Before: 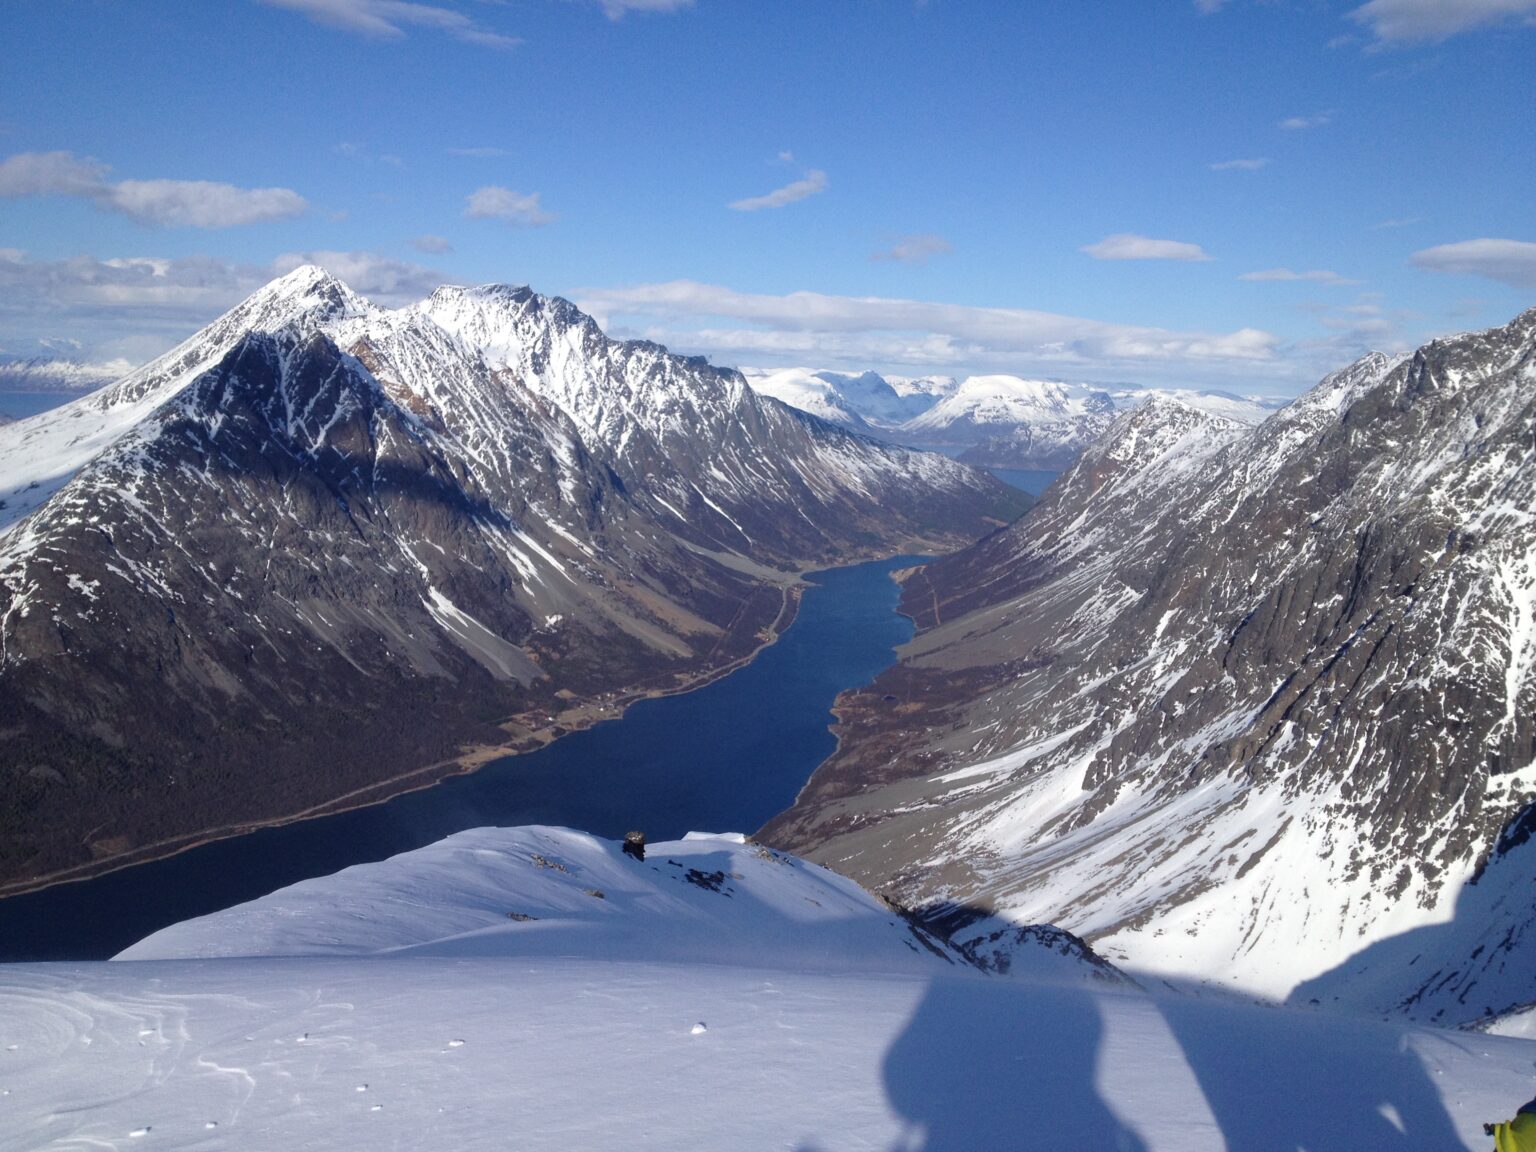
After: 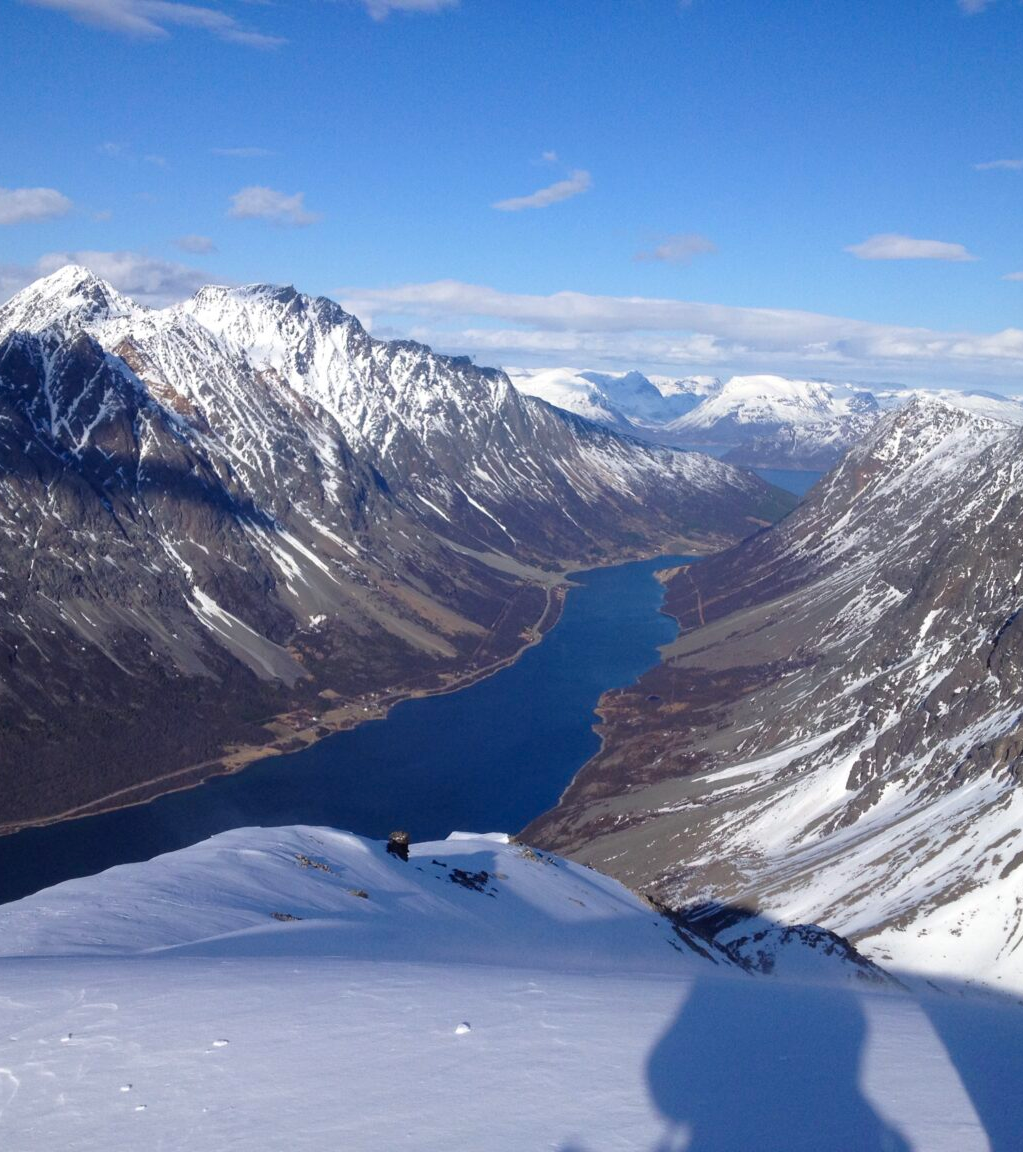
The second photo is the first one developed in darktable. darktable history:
crop: left 15.419%, right 17.914%
contrast brightness saturation: contrast 0.04, saturation 0.16
